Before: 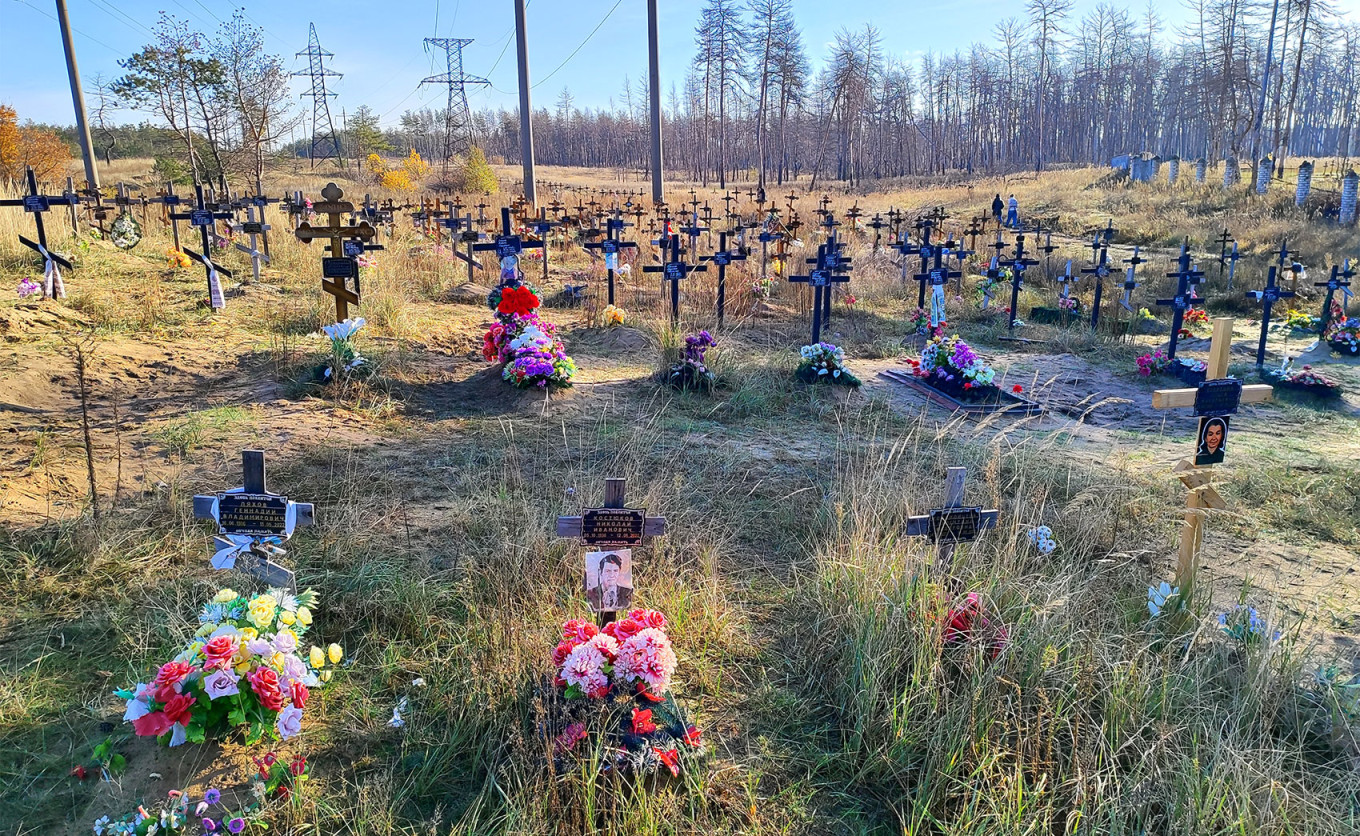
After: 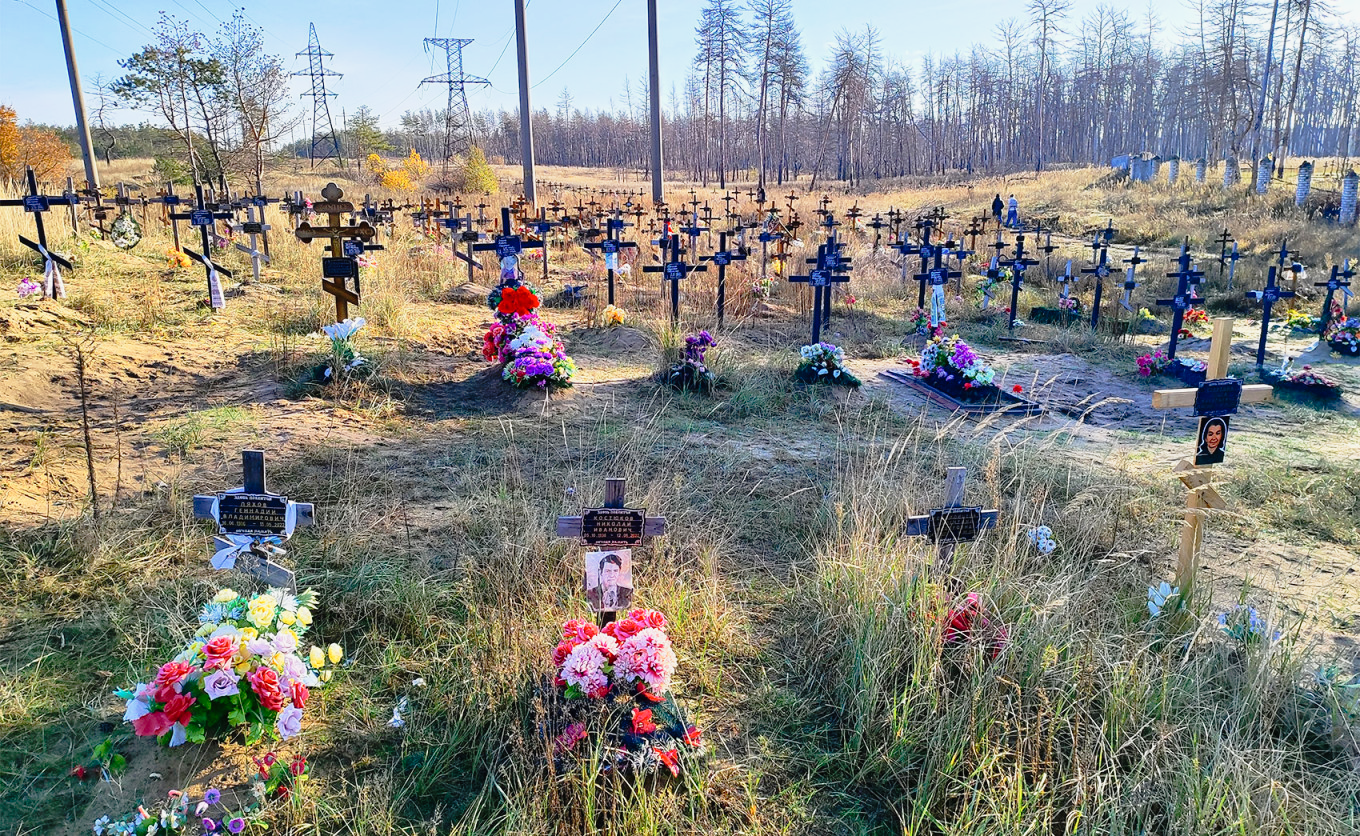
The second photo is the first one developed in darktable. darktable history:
tone curve: curves: ch0 [(0, 0.009) (0.105, 0.08) (0.195, 0.18) (0.283, 0.316) (0.384, 0.434) (0.485, 0.531) (0.638, 0.69) (0.81, 0.872) (1, 0.977)]; ch1 [(0, 0) (0.161, 0.092) (0.35, 0.33) (0.379, 0.401) (0.456, 0.469) (0.498, 0.502) (0.52, 0.536) (0.586, 0.617) (0.635, 0.655) (1, 1)]; ch2 [(0, 0) (0.371, 0.362) (0.437, 0.437) (0.483, 0.484) (0.53, 0.515) (0.56, 0.571) (0.622, 0.606) (1, 1)], preserve colors none
